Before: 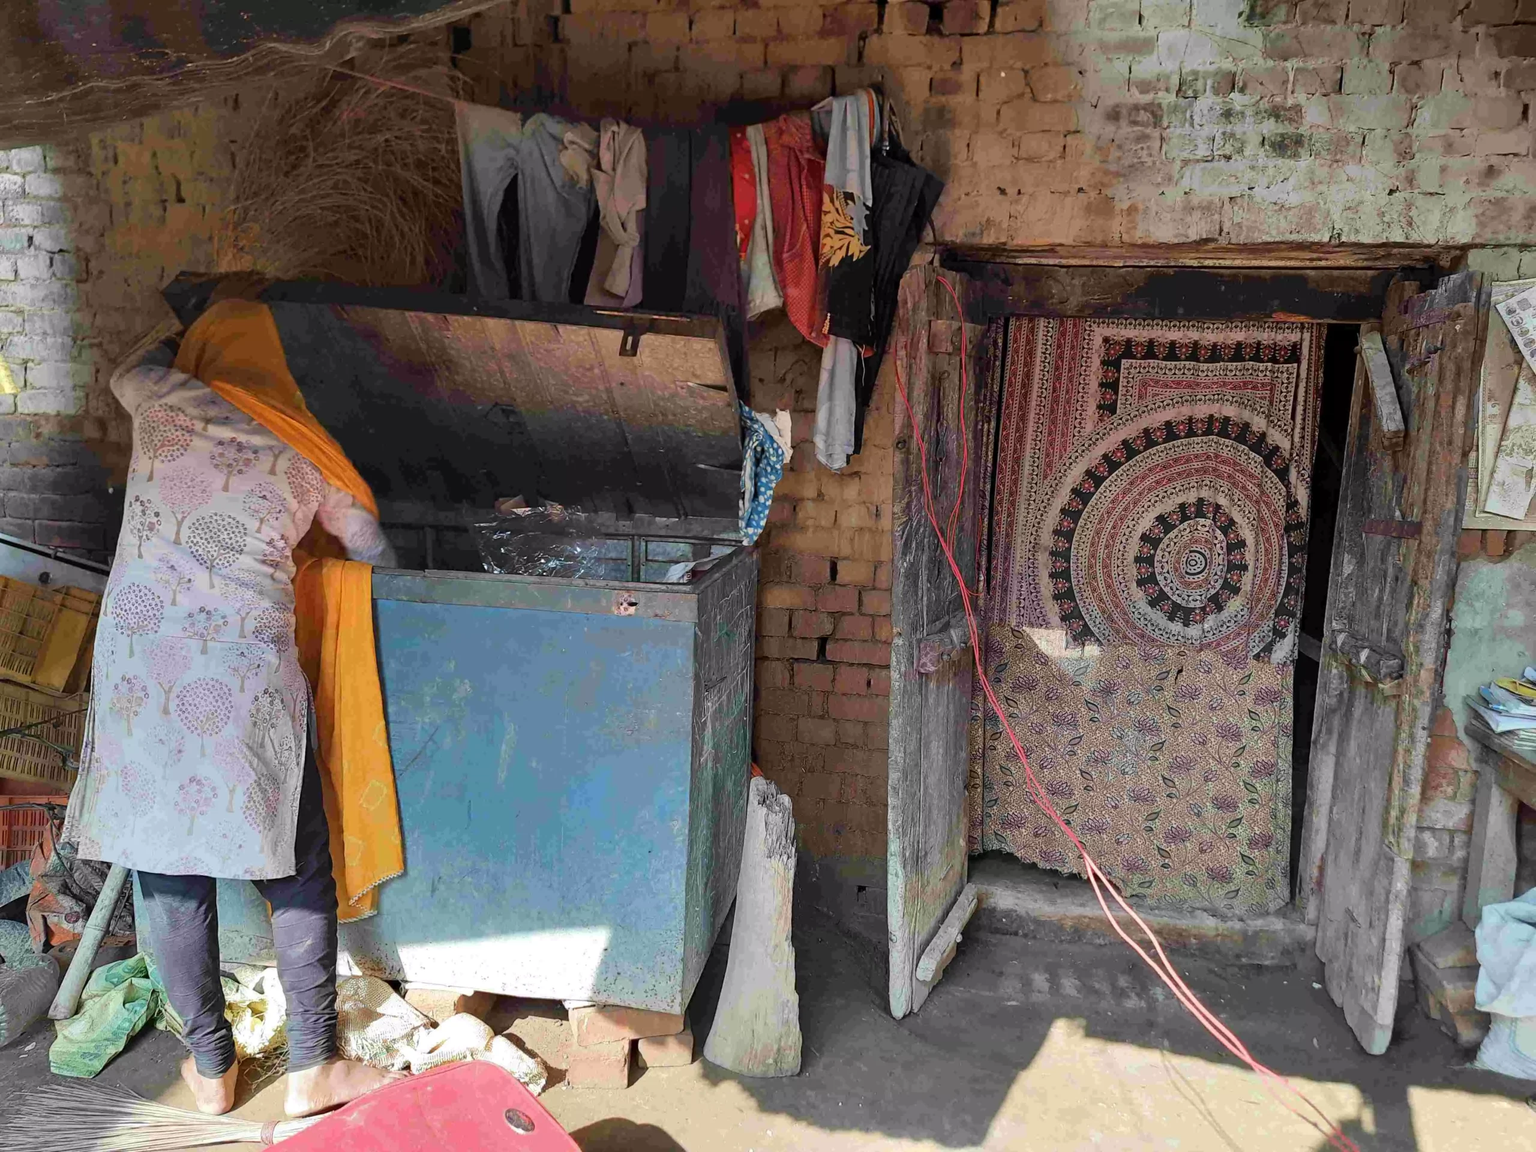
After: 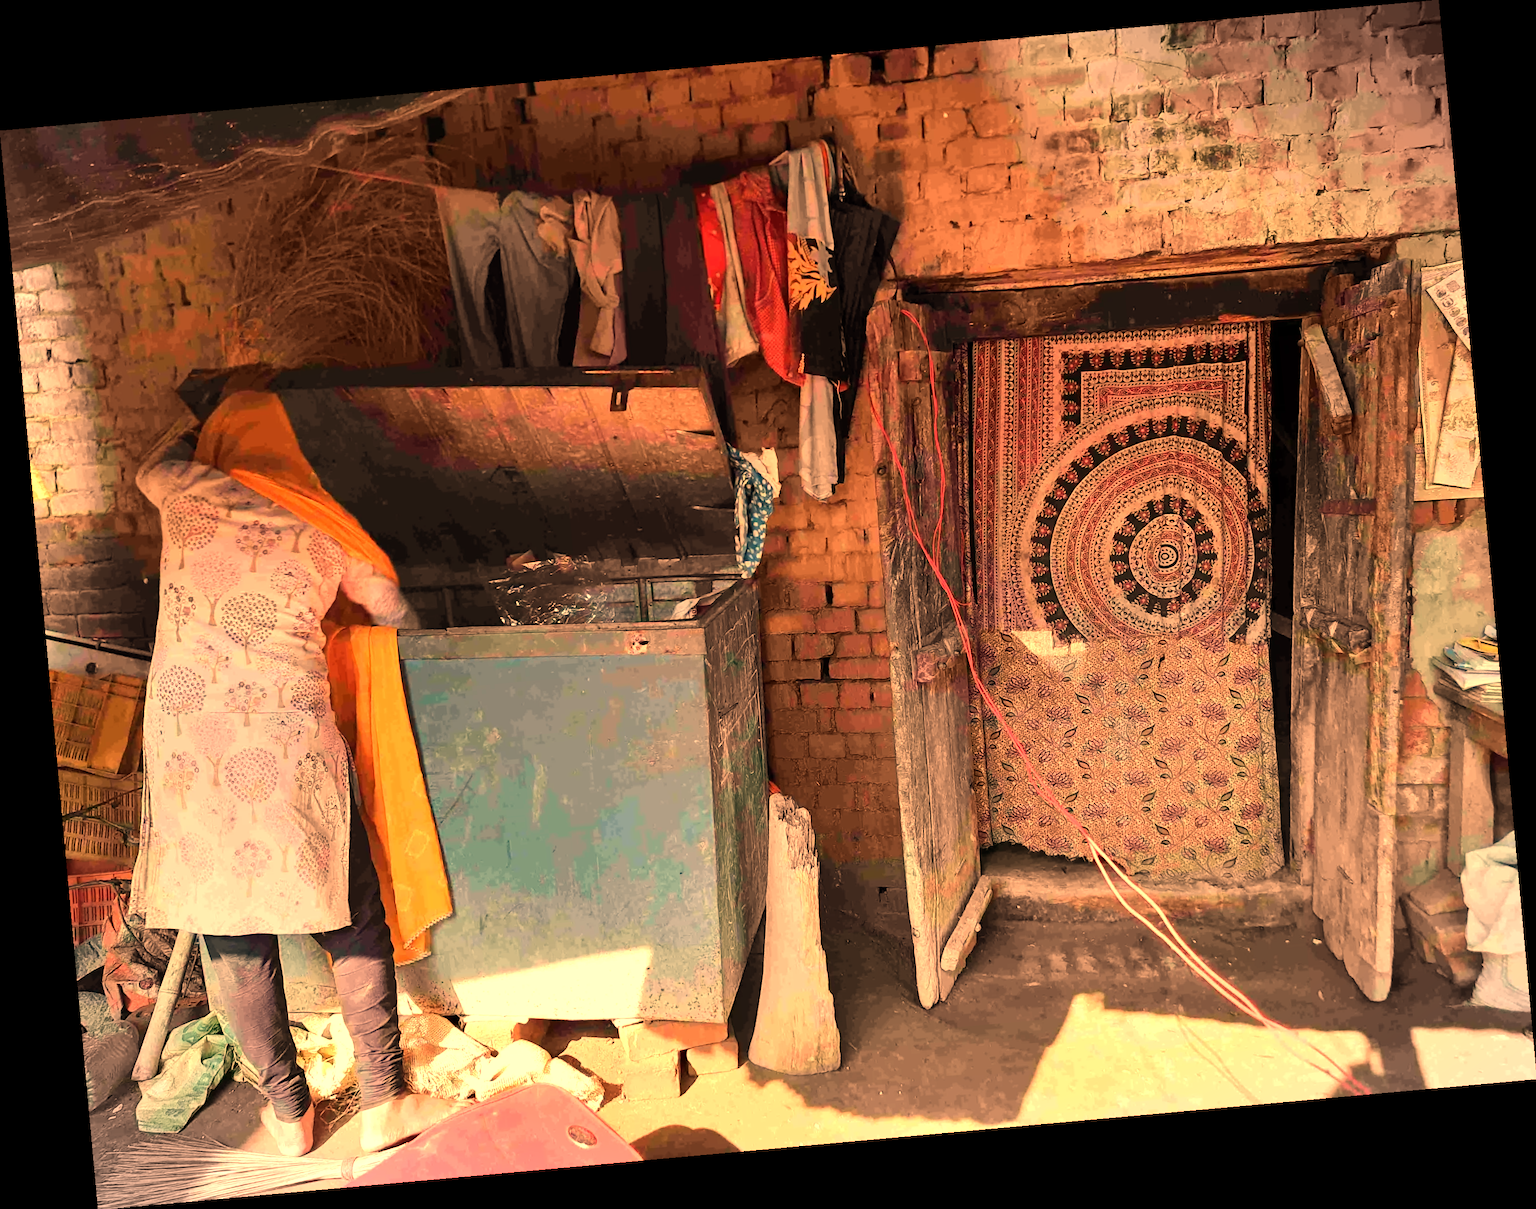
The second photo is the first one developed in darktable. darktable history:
vignetting: fall-off start 100%, brightness -0.282, width/height ratio 1.31
tone equalizer: -8 EV -0.417 EV, -7 EV -0.389 EV, -6 EV -0.333 EV, -5 EV -0.222 EV, -3 EV 0.222 EV, -2 EV 0.333 EV, -1 EV 0.389 EV, +0 EV 0.417 EV, edges refinement/feathering 500, mask exposure compensation -1.57 EV, preserve details no
rotate and perspective: rotation -5.2°, automatic cropping off
white balance: red 1.467, blue 0.684
